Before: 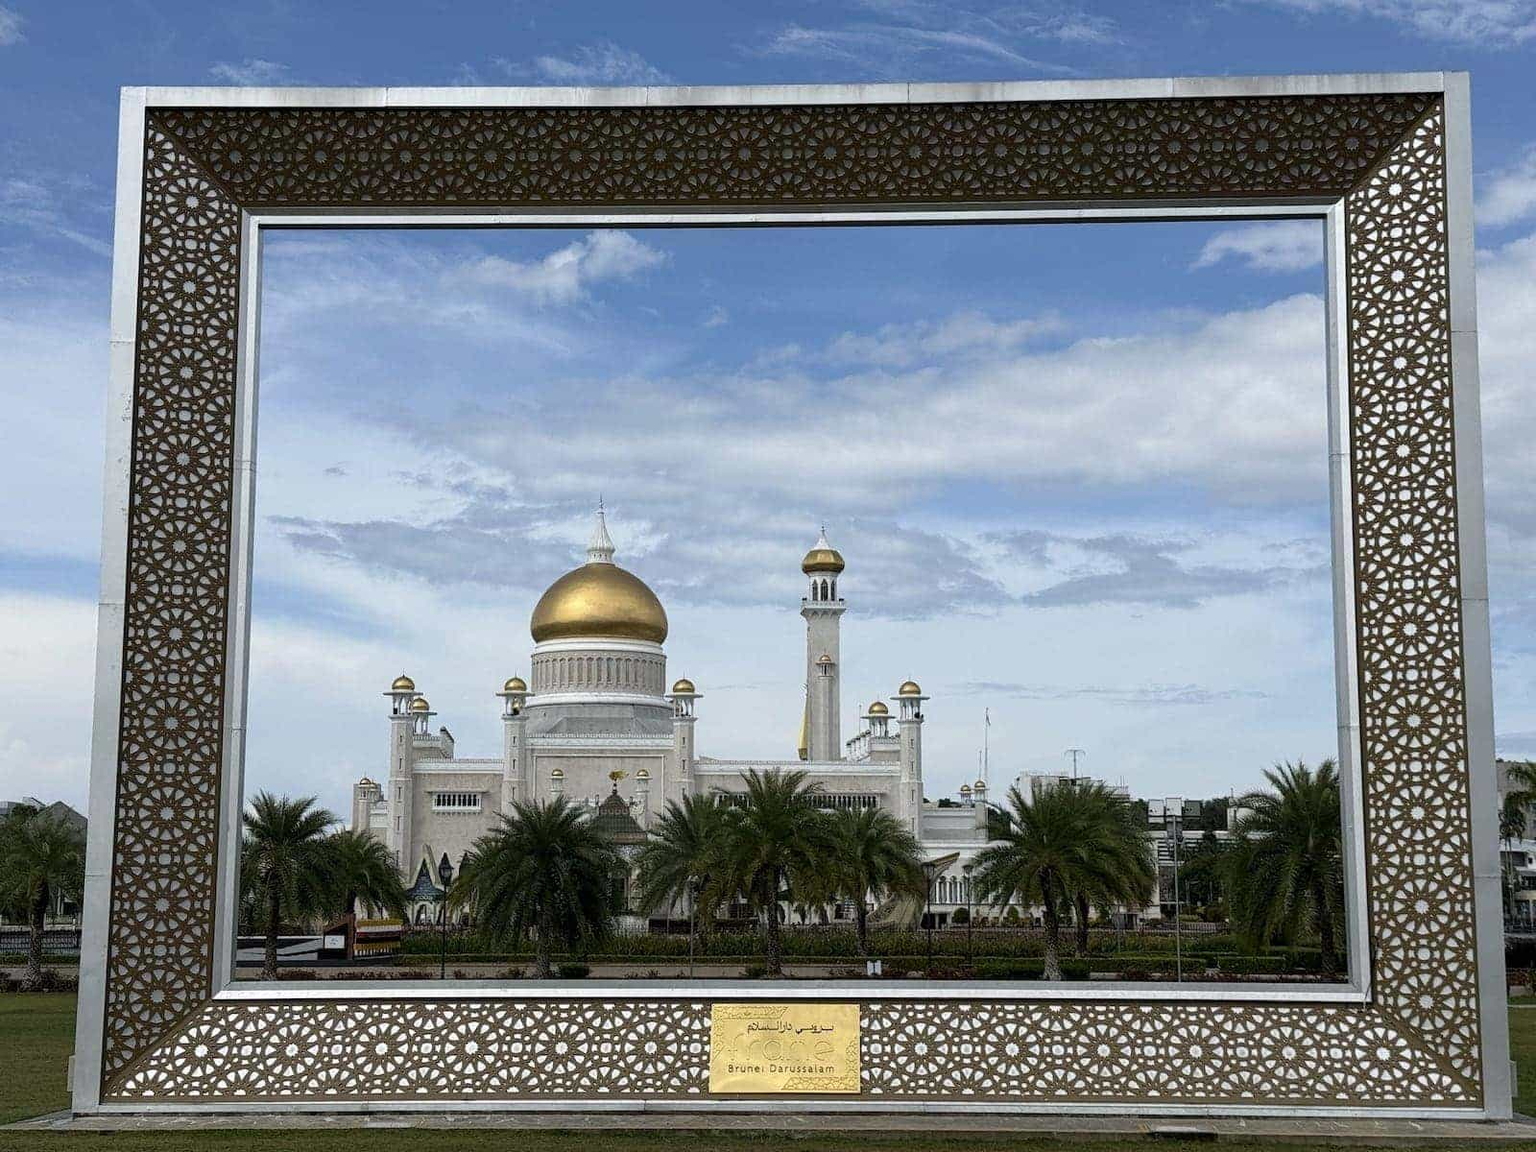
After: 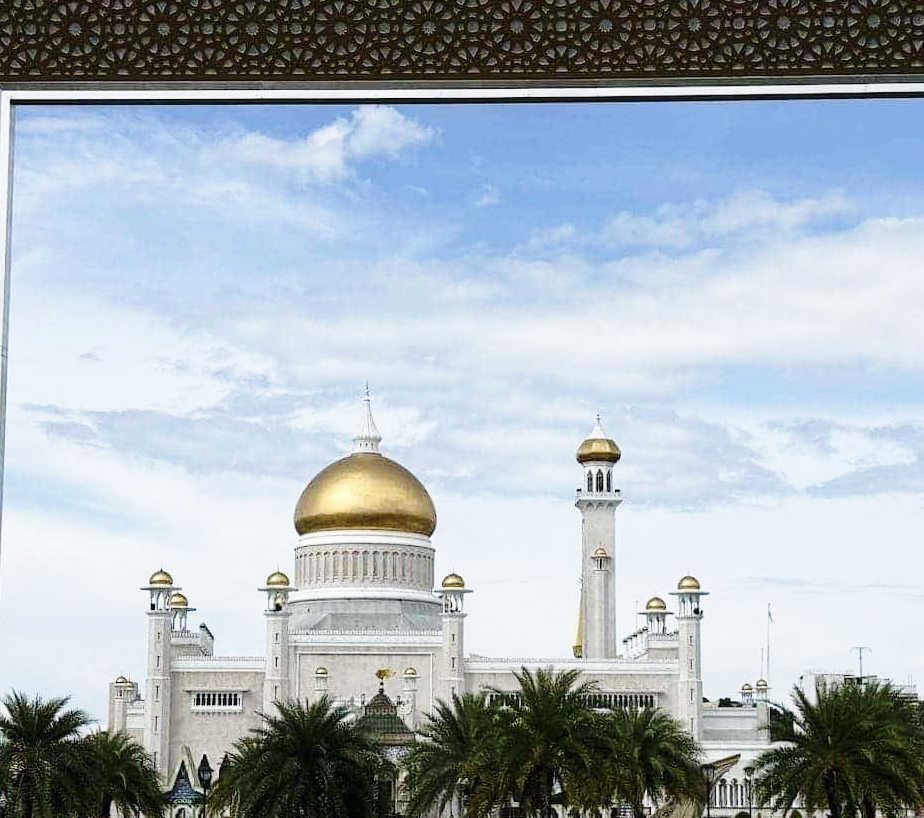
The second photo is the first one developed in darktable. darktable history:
crop: left 16.202%, top 11.208%, right 26.045%, bottom 20.557%
base curve: curves: ch0 [(0, 0) (0.028, 0.03) (0.121, 0.232) (0.46, 0.748) (0.859, 0.968) (1, 1)], preserve colors none
